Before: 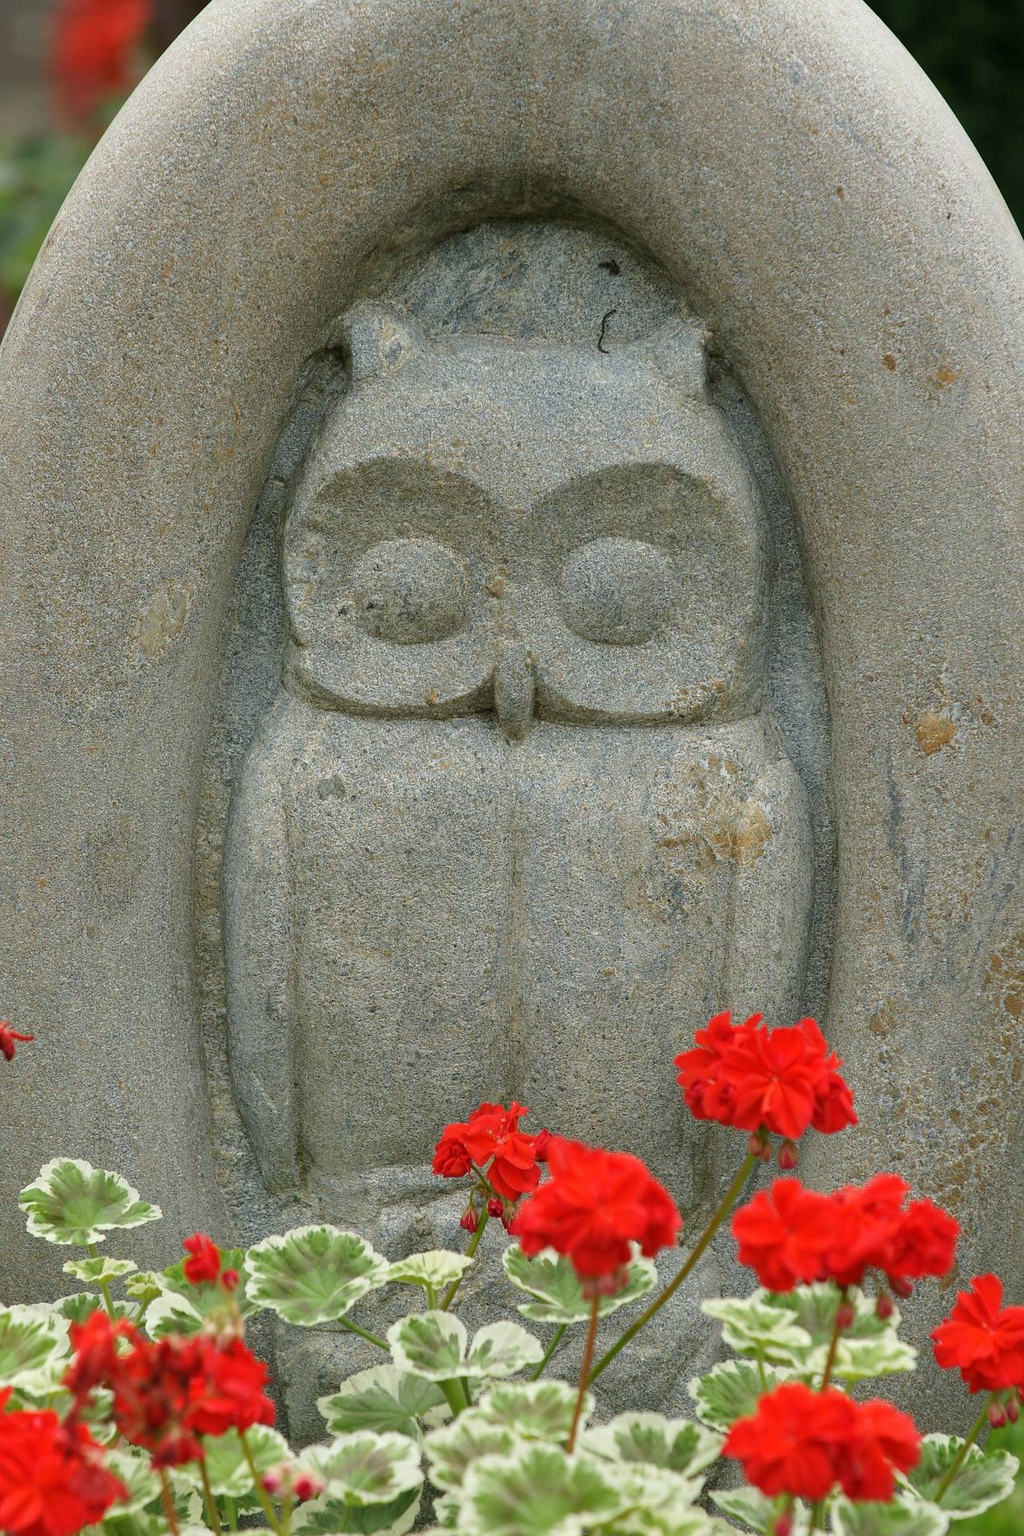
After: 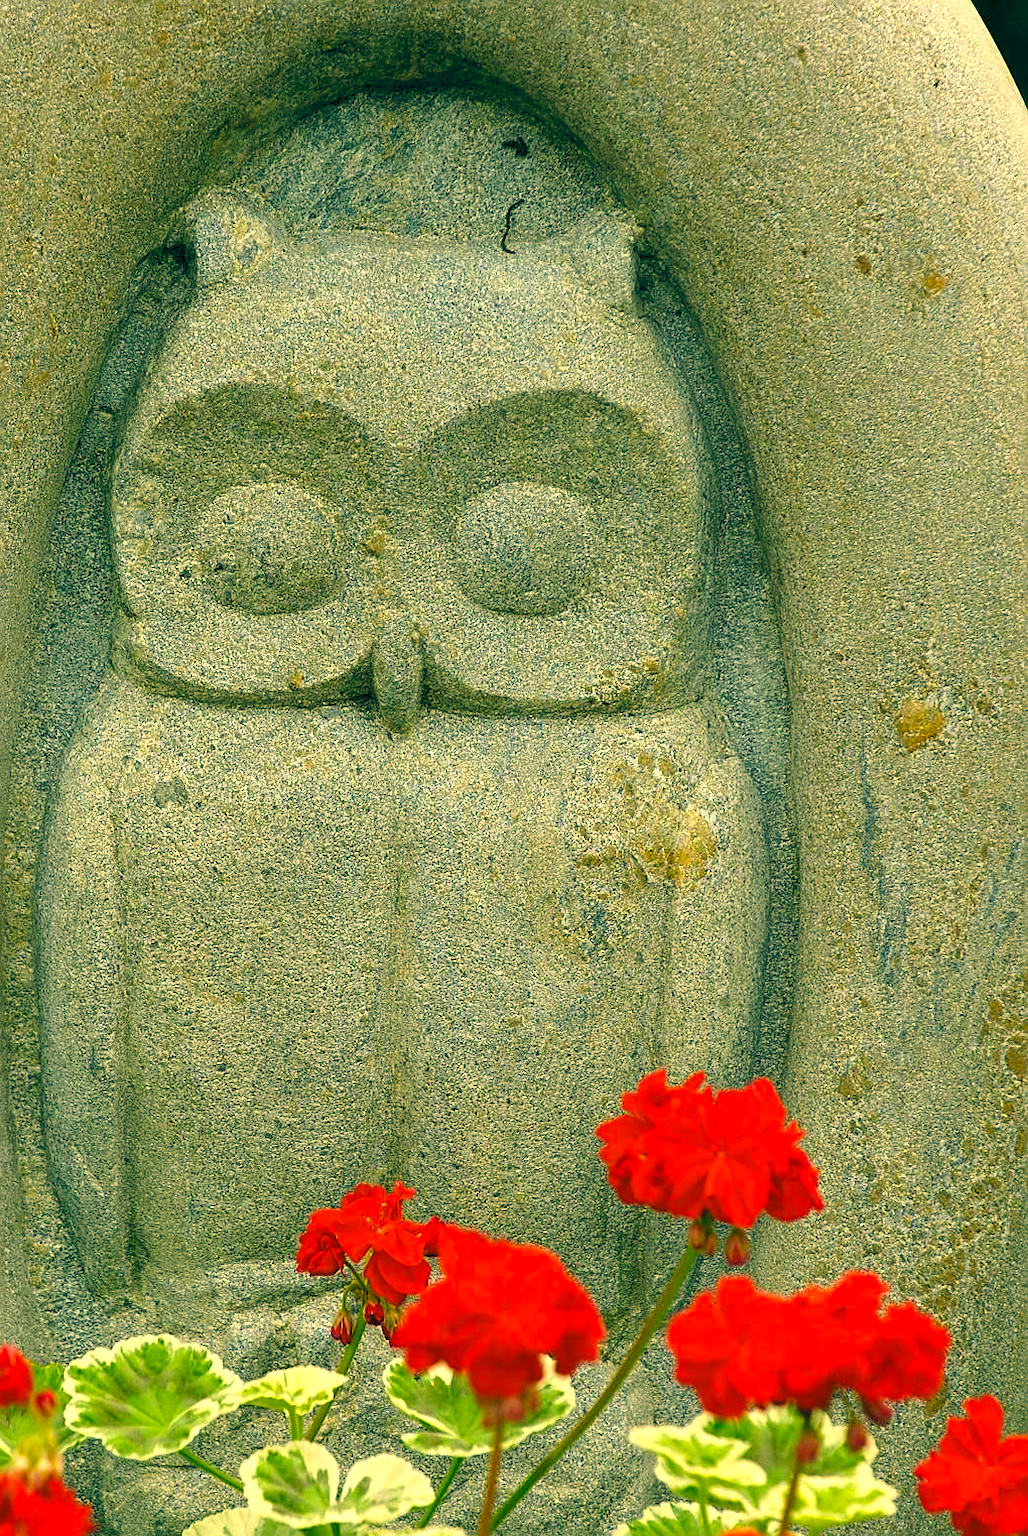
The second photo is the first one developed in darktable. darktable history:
sharpen: on, module defaults
crop: left 18.909%, top 9.726%, right 0%, bottom 9.621%
exposure: black level correction 0.005, exposure 0.409 EV, compensate highlight preservation false
color correction: highlights a* 5.62, highlights b* 33.58, shadows a* -26, shadows b* 3.84
color balance rgb: global offset › chroma 0.244%, global offset › hue 257.3°, perceptual saturation grading › global saturation 25.414%, global vibrance 26.171%, contrast 6.866%
